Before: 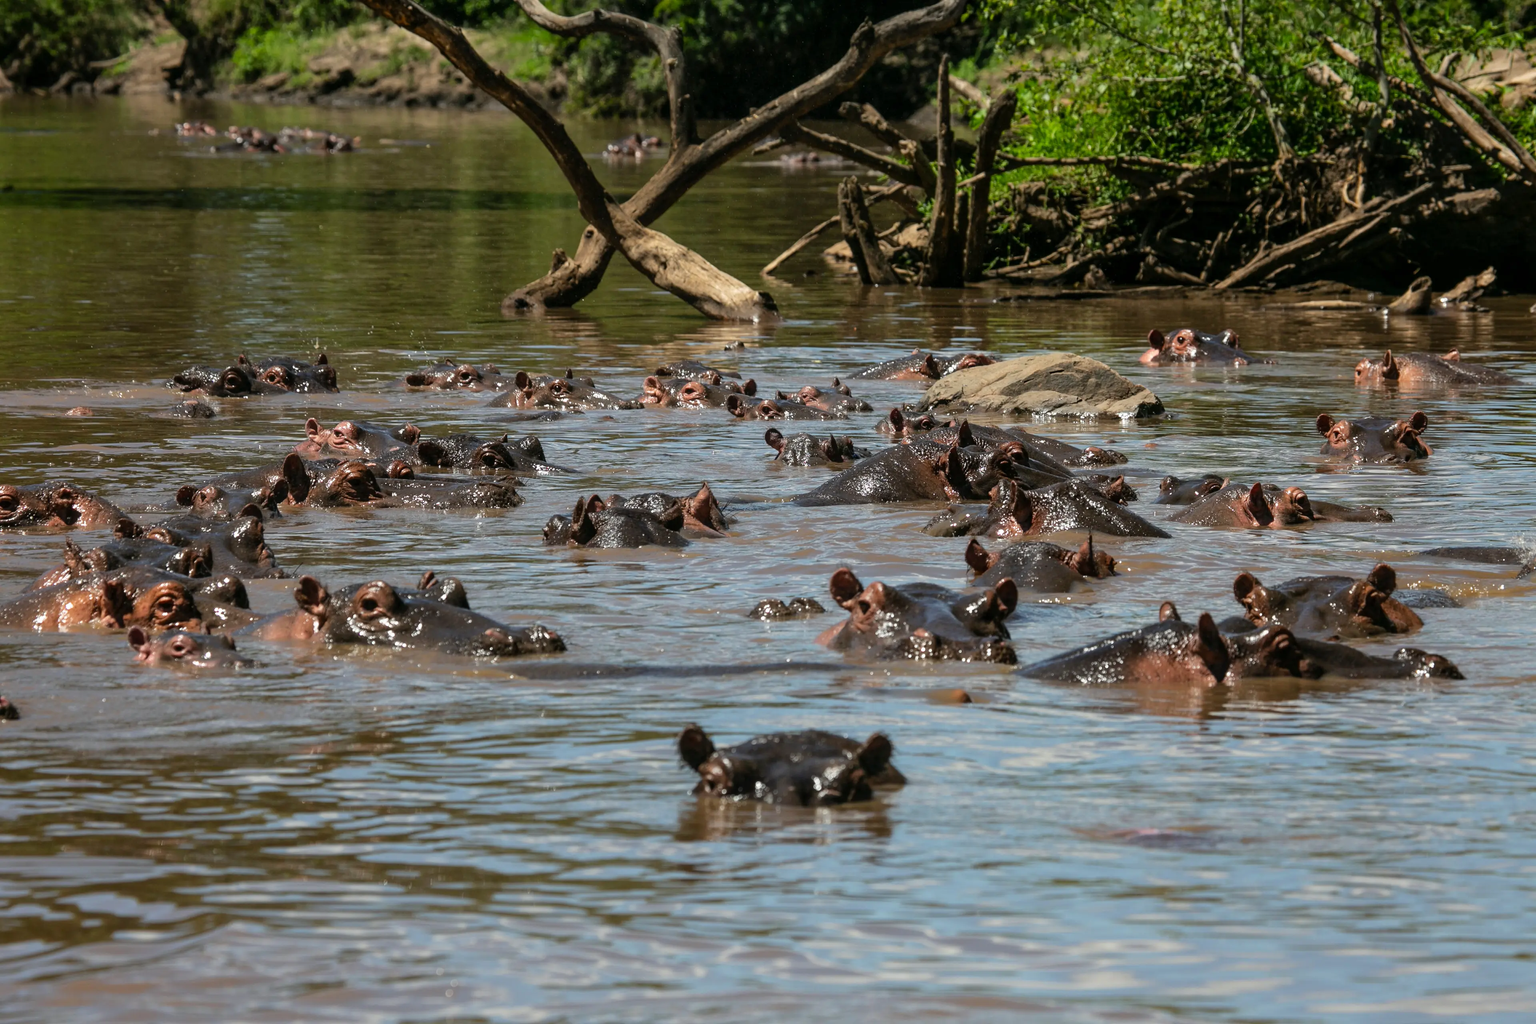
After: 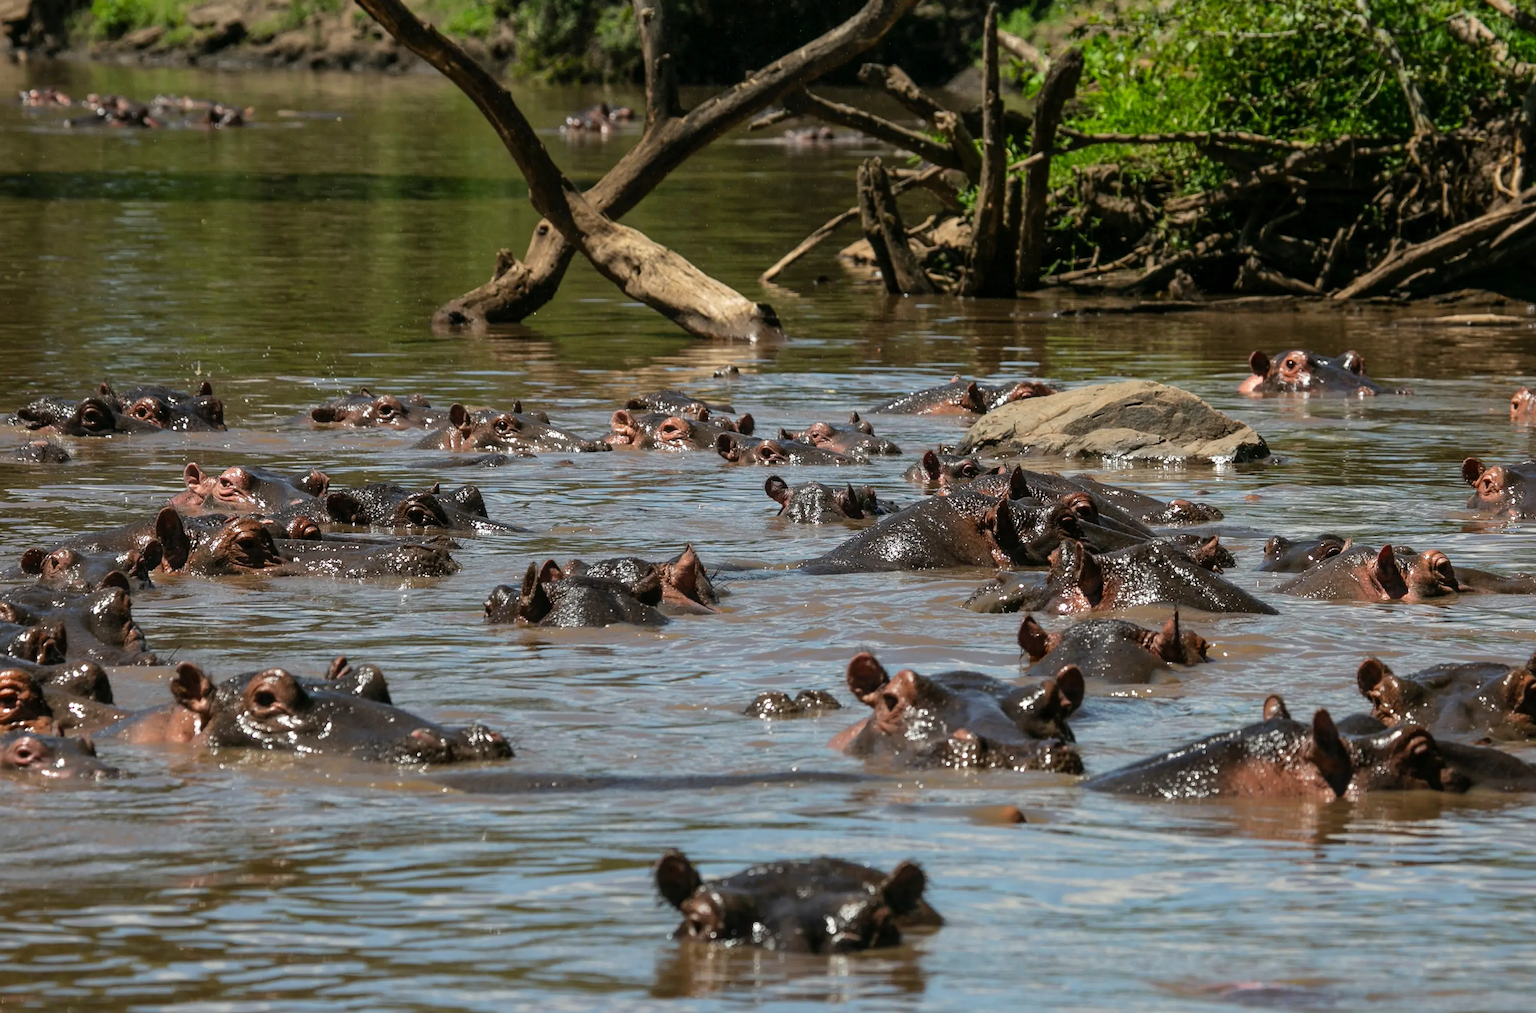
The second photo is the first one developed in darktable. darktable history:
crop and rotate: left 10.442%, top 5.1%, right 10.439%, bottom 16.545%
